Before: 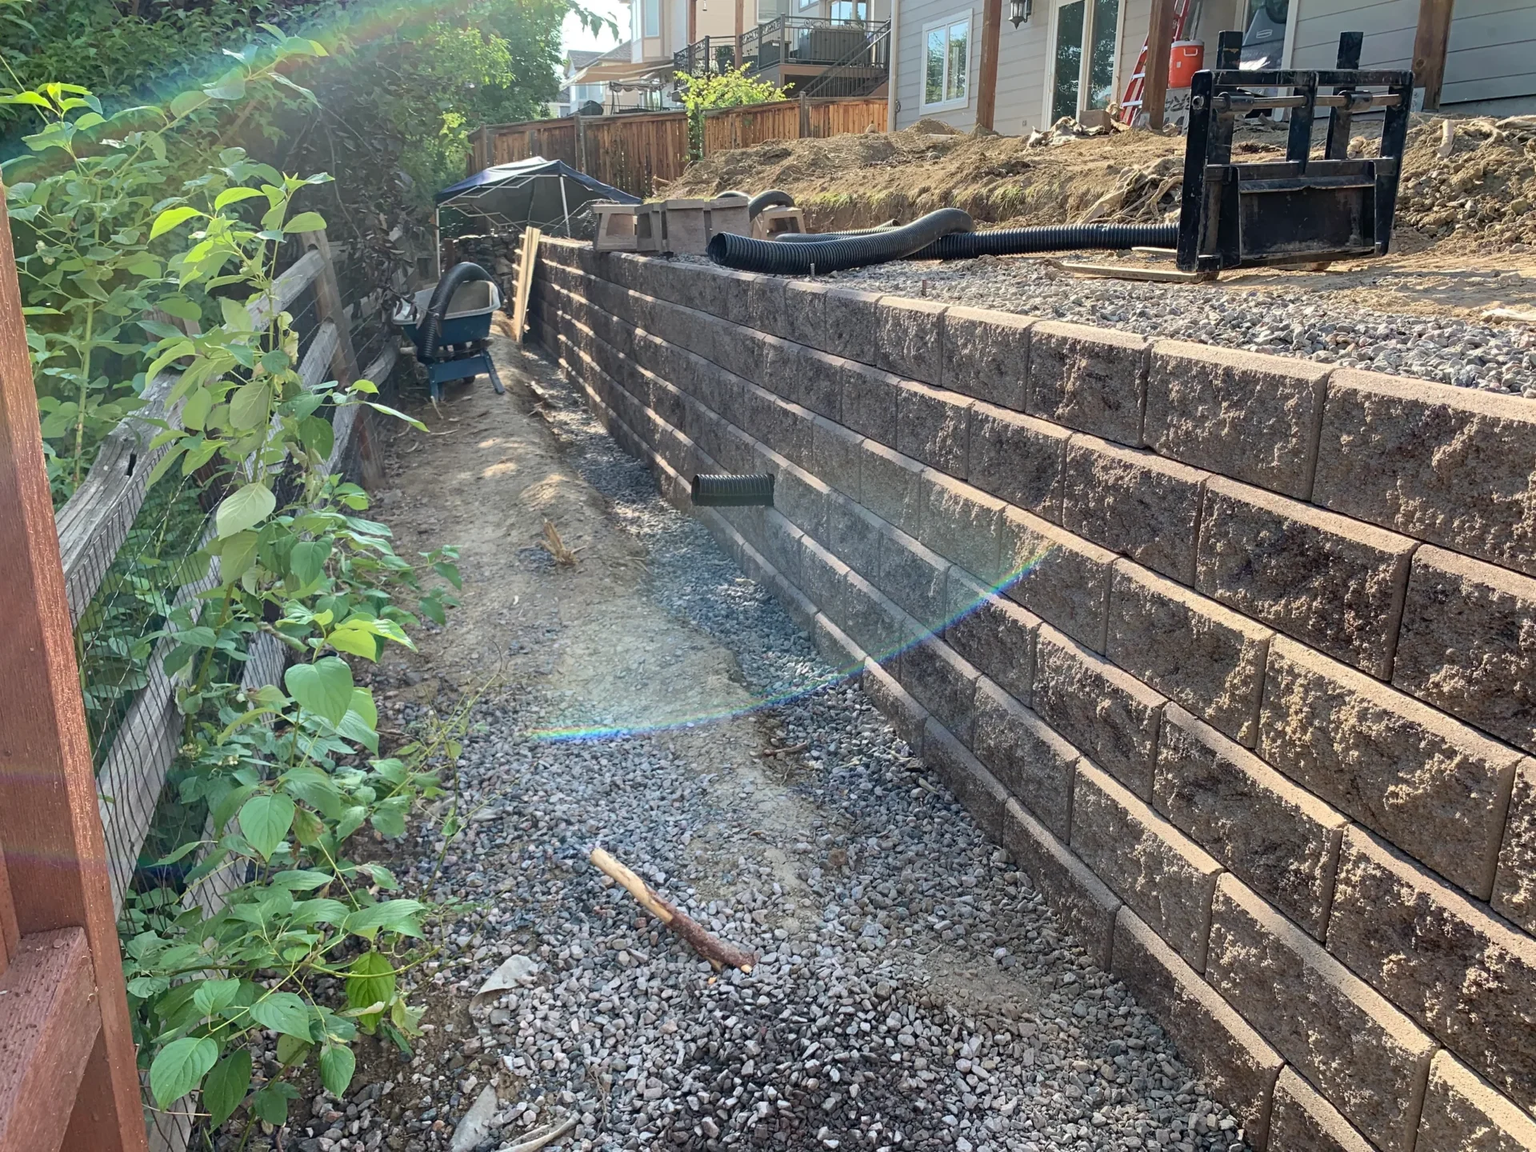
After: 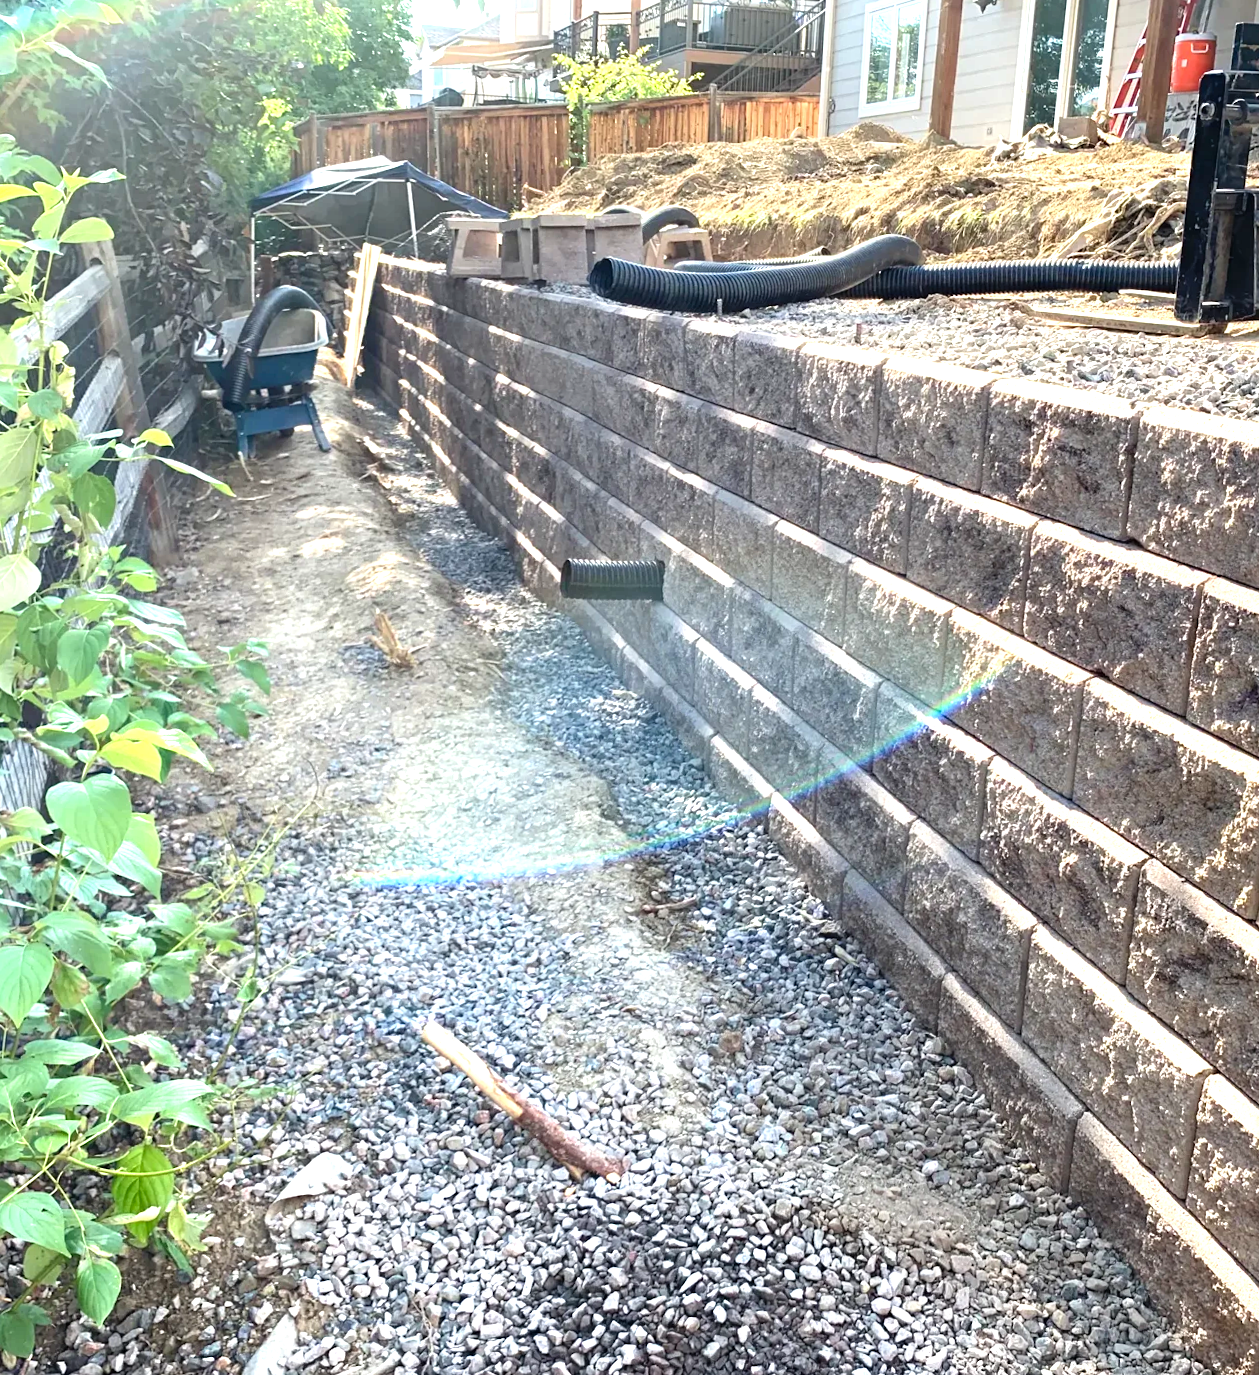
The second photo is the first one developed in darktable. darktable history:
crop and rotate: left 15.446%, right 17.836%
rotate and perspective: rotation 1.57°, crop left 0.018, crop right 0.982, crop top 0.039, crop bottom 0.961
levels: levels [0, 0.352, 0.703]
